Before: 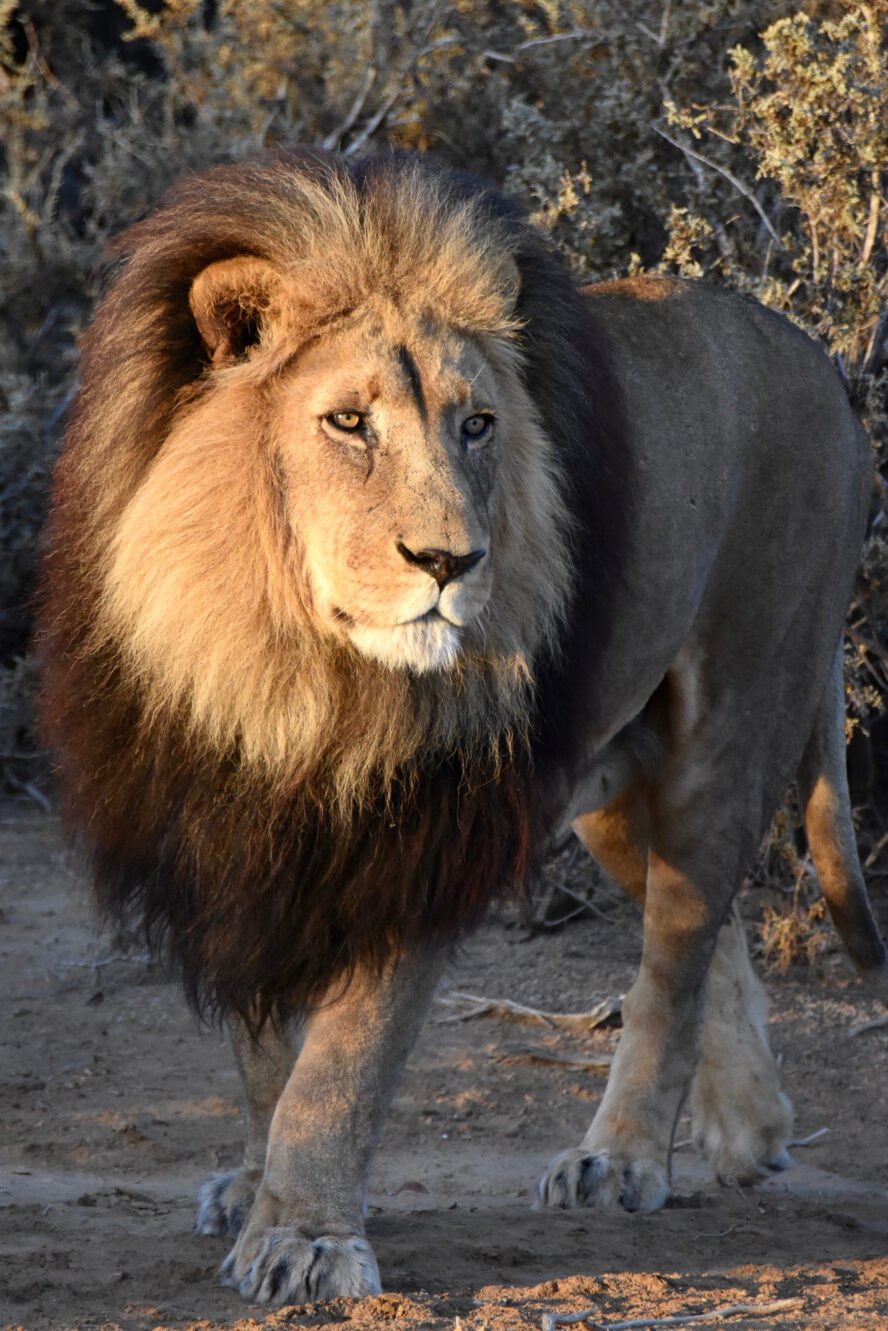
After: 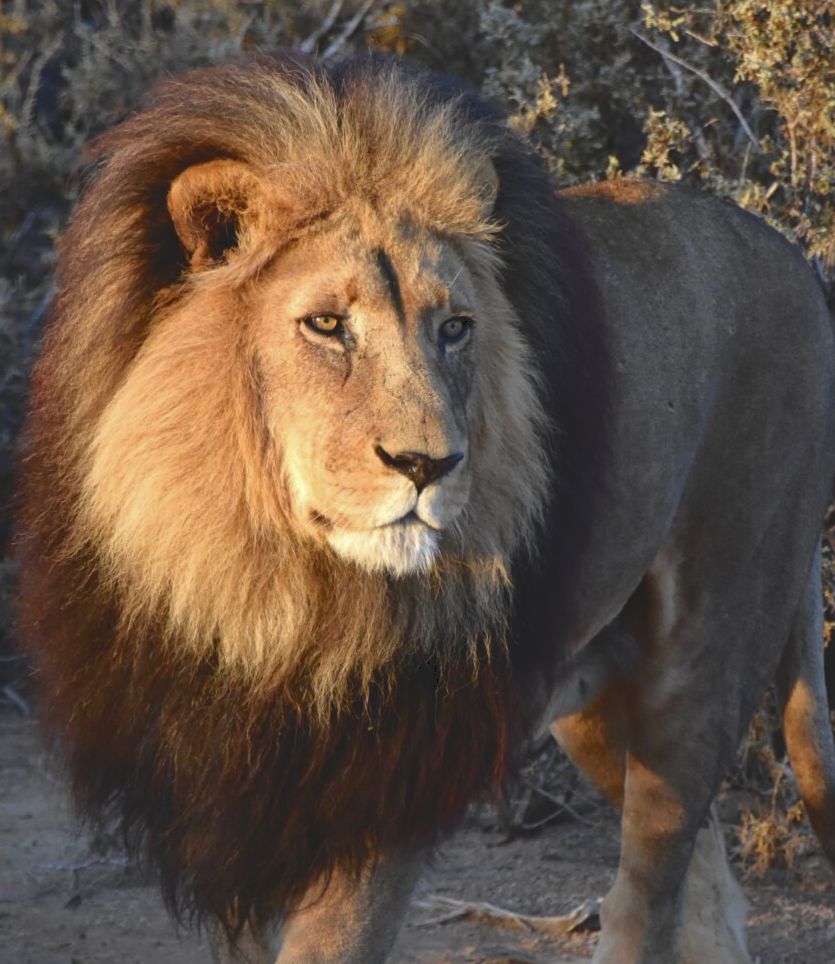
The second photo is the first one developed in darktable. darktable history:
tone curve: curves: ch0 [(0, 0) (0.003, 0.126) (0.011, 0.129) (0.025, 0.133) (0.044, 0.143) (0.069, 0.155) (0.1, 0.17) (0.136, 0.189) (0.177, 0.217) (0.224, 0.25) (0.277, 0.293) (0.335, 0.346) (0.399, 0.398) (0.468, 0.456) (0.543, 0.517) (0.623, 0.583) (0.709, 0.659) (0.801, 0.756) (0.898, 0.856) (1, 1)], color space Lab, independent channels
crop: left 2.585%, top 7.315%, right 3.29%, bottom 20.233%
